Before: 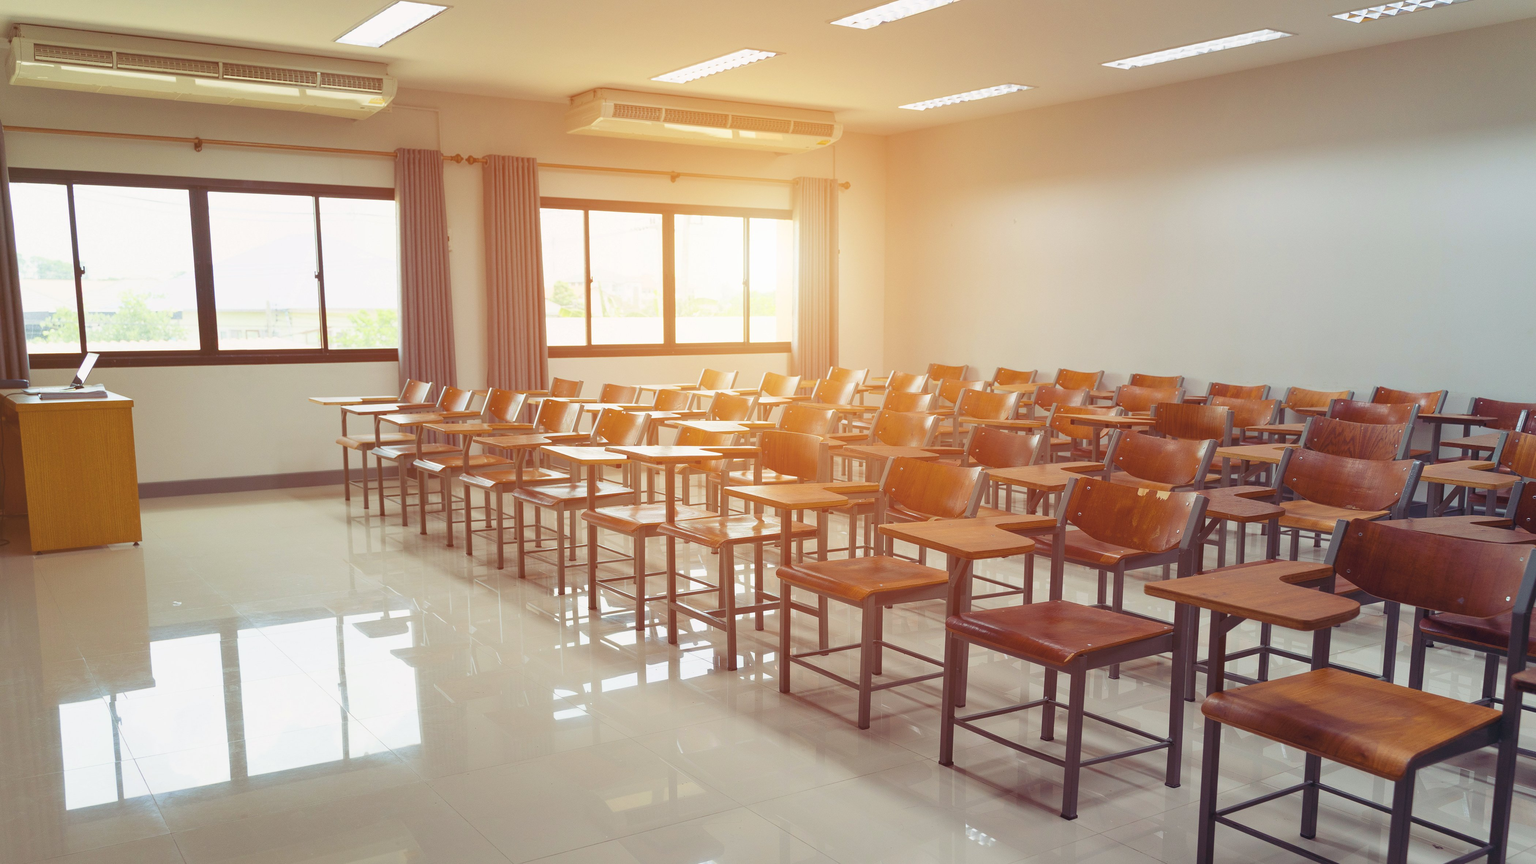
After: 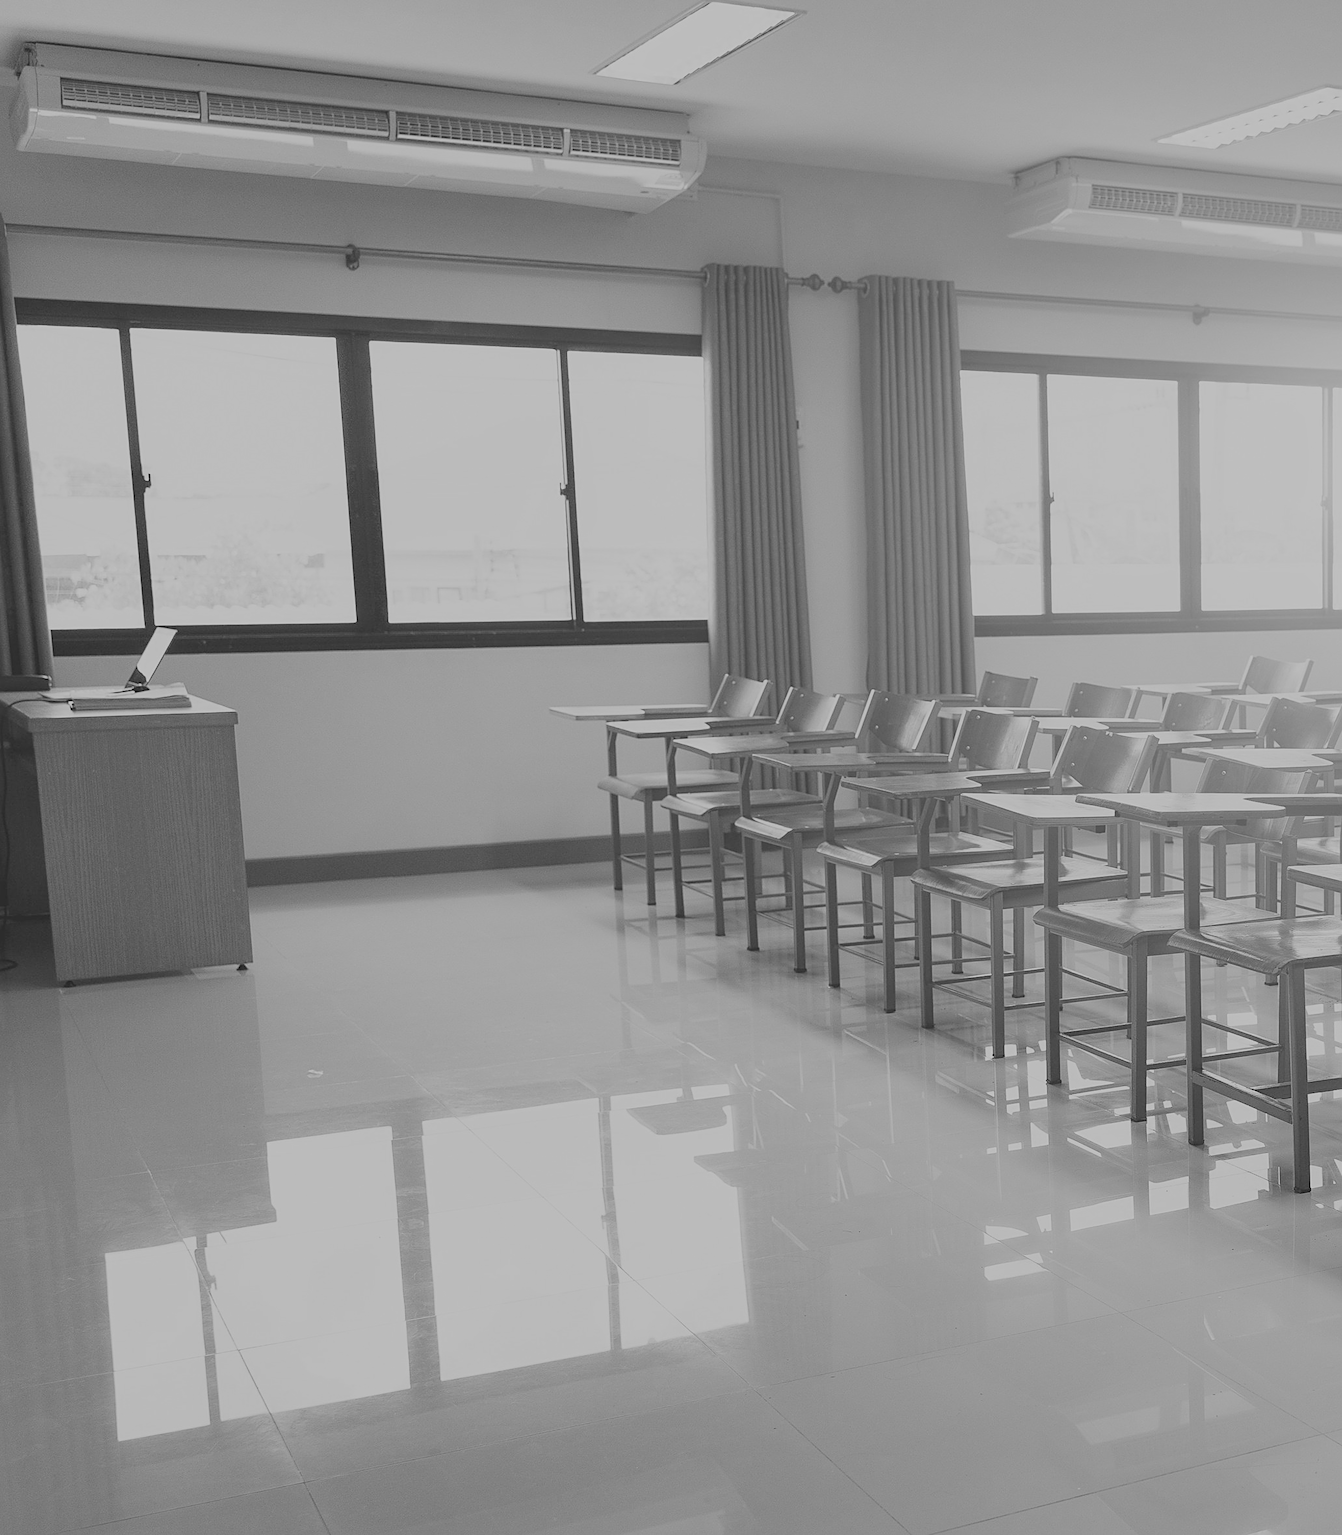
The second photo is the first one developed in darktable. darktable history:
crop and rotate: left 0%, top 0%, right 50.845%
monochrome: a -92.57, b 58.91
filmic rgb: black relative exposure -6.98 EV, white relative exposure 5.63 EV, hardness 2.86
sharpen: on, module defaults
